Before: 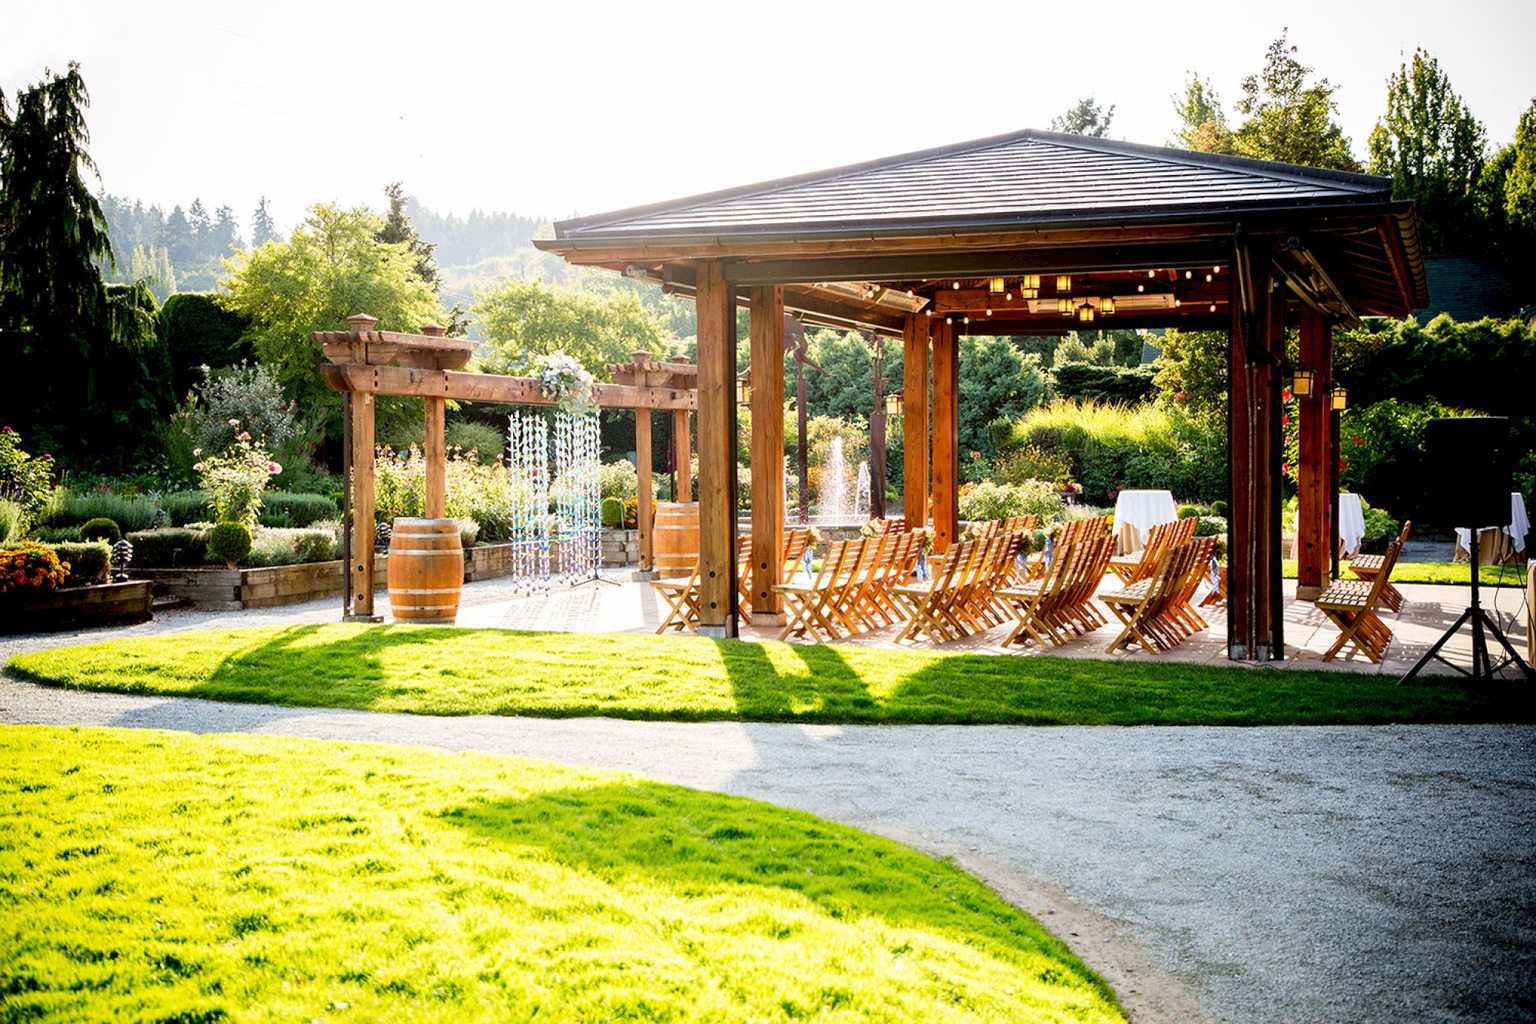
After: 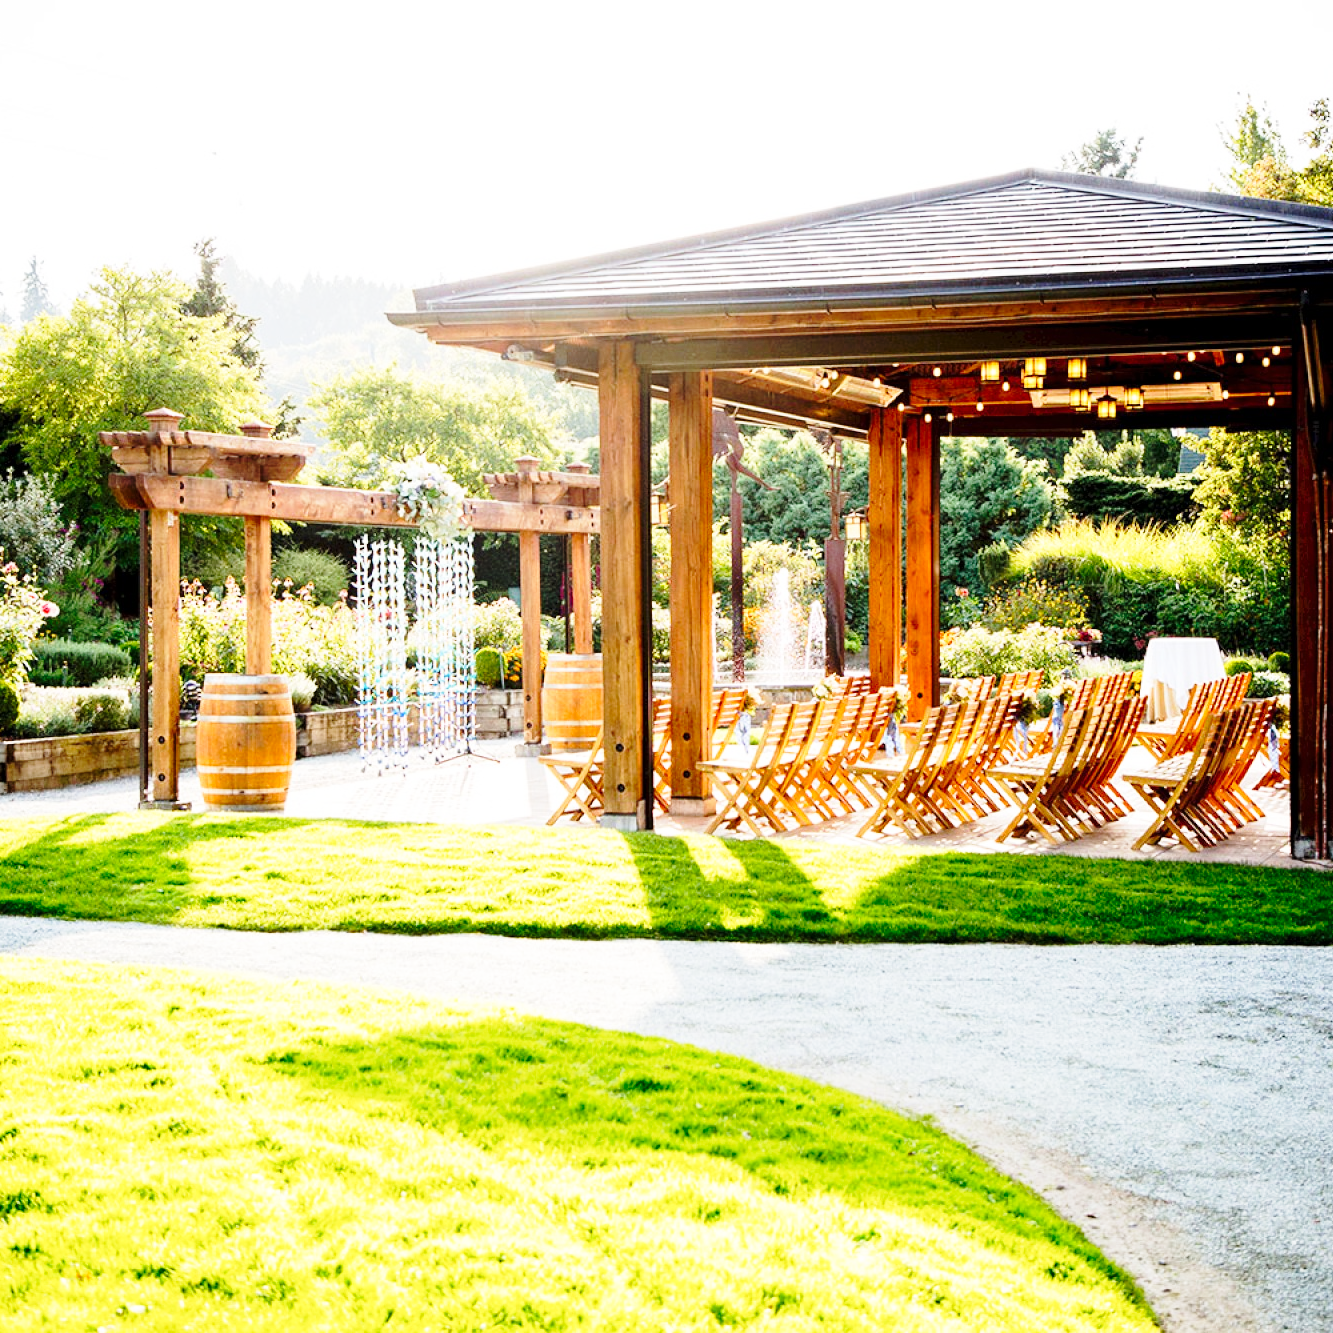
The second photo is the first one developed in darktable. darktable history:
base curve: curves: ch0 [(0, 0) (0.028, 0.03) (0.121, 0.232) (0.46, 0.748) (0.859, 0.968) (1, 1)], preserve colors none
crop: left 15.419%, right 17.914%
